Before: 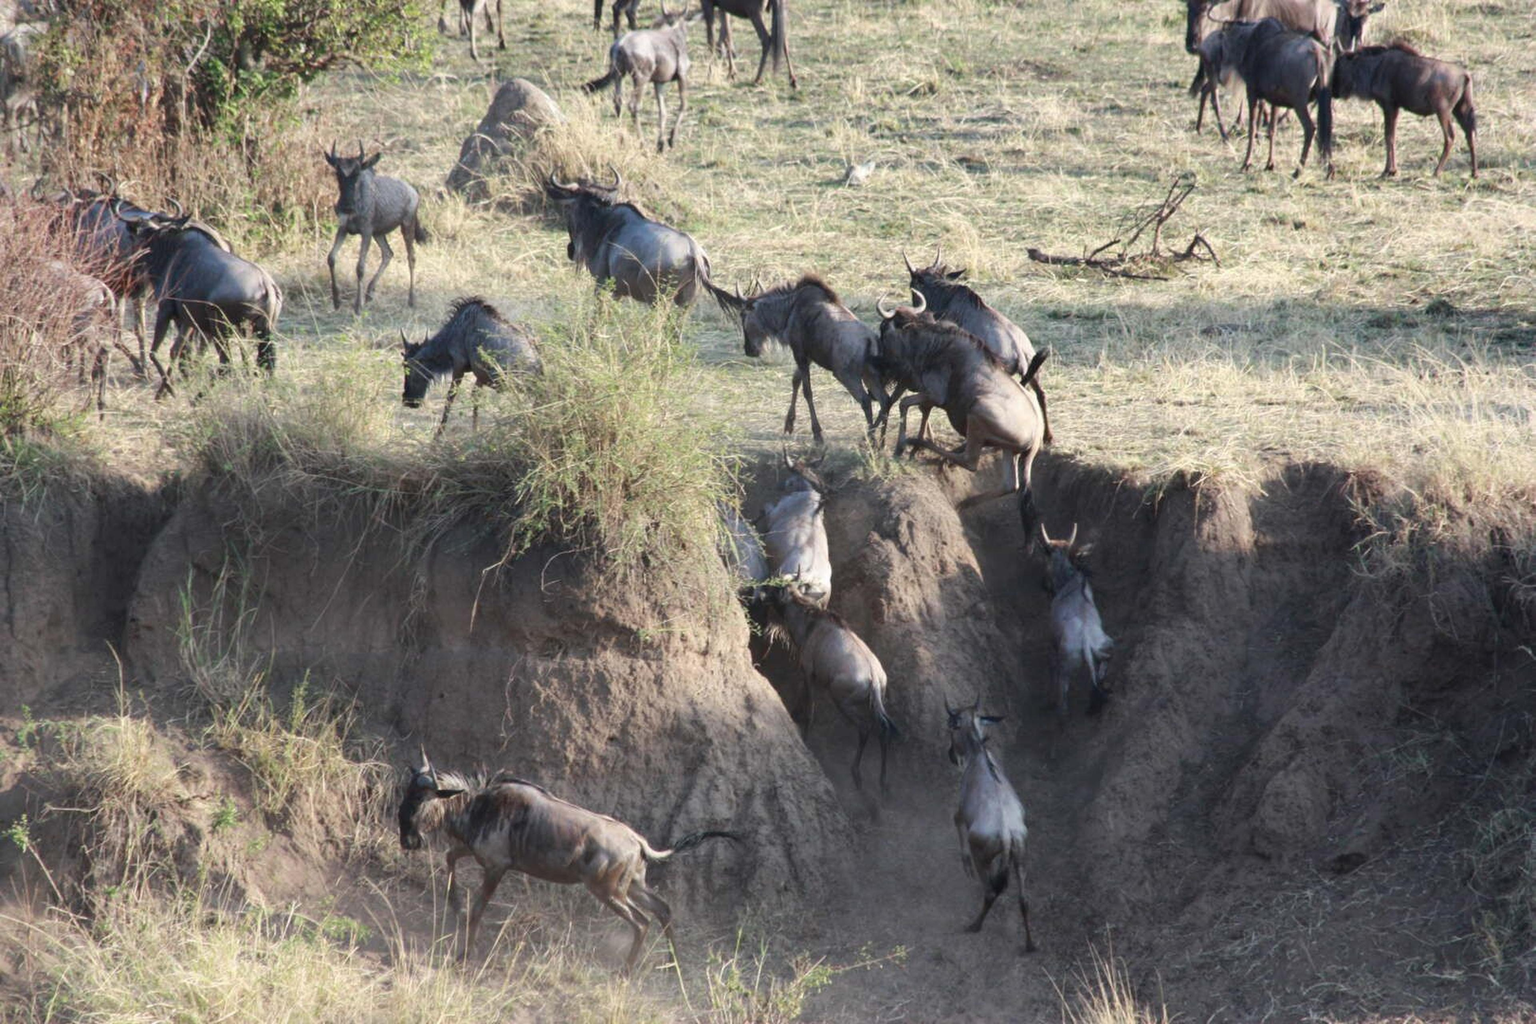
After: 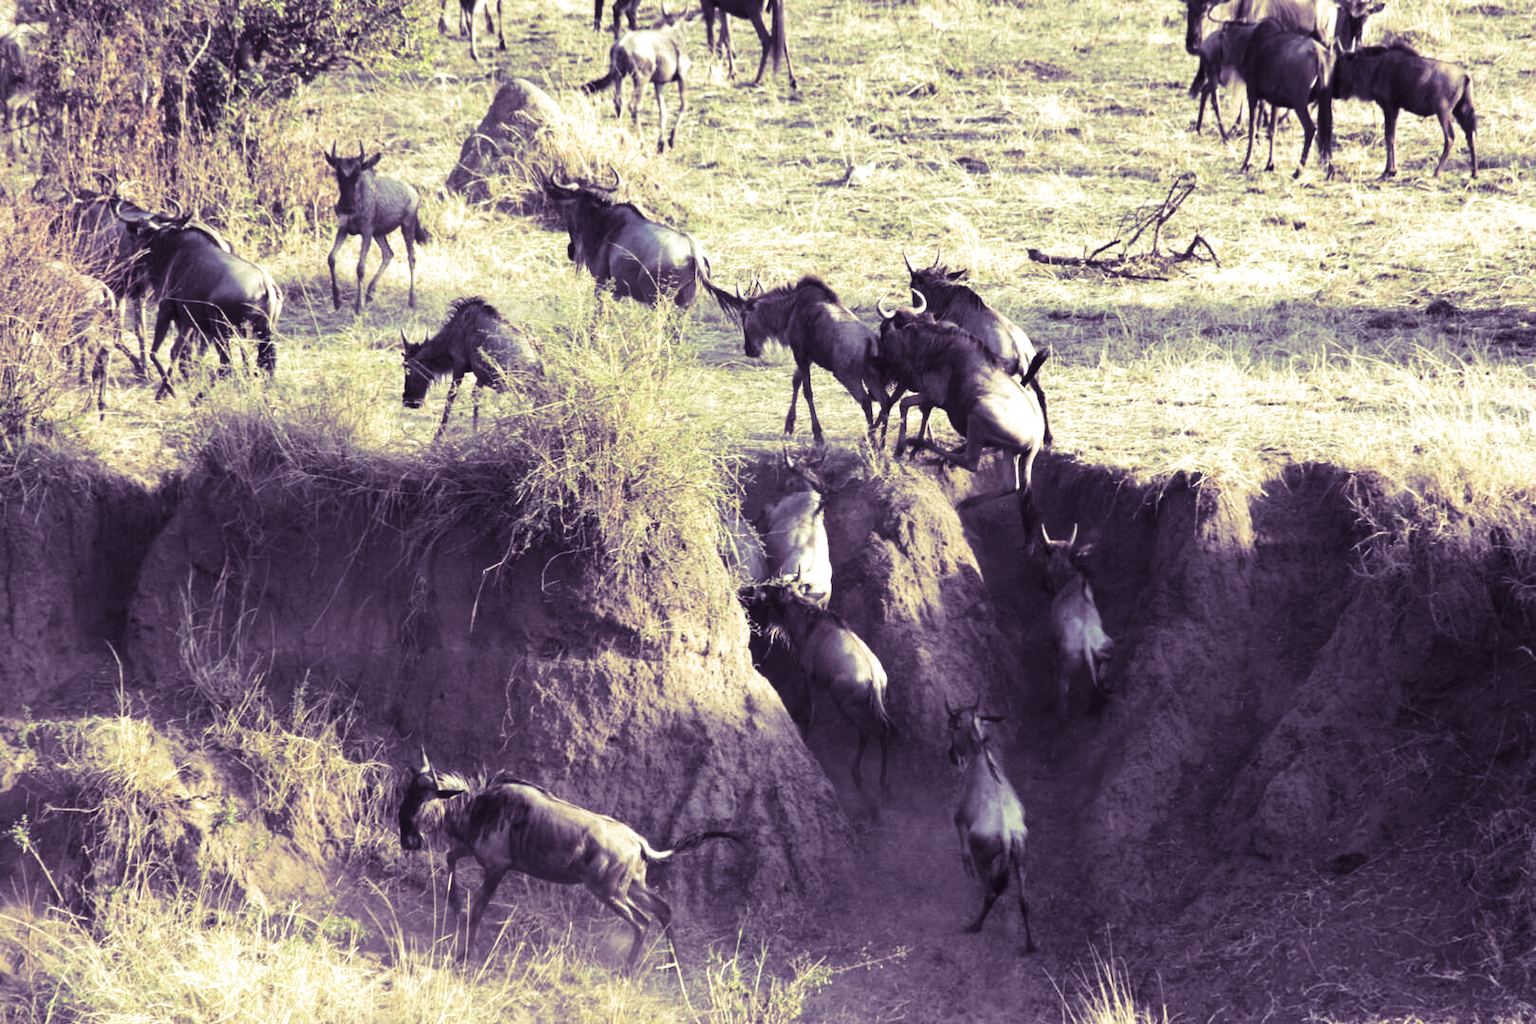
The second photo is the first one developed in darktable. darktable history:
tone equalizer: -8 EV -0.75 EV, -7 EV -0.7 EV, -6 EV -0.6 EV, -5 EV -0.4 EV, -3 EV 0.4 EV, -2 EV 0.6 EV, -1 EV 0.7 EV, +0 EV 0.75 EV, edges refinement/feathering 500, mask exposure compensation -1.57 EV, preserve details no
color balance rgb: shadows lift › chroma 2%, shadows lift › hue 263°, highlights gain › chroma 8%, highlights gain › hue 84°, linear chroma grading › global chroma -15%, saturation formula JzAzBz (2021)
color calibration: output R [1.003, 0.027, -0.041, 0], output G [-0.018, 1.043, -0.038, 0], output B [0.071, -0.086, 1.017, 0], illuminant as shot in camera, x 0.359, y 0.362, temperature 4570.54 K
color zones: curves: ch0 [(0.25, 0.5) (0.428, 0.473) (0.75, 0.5)]; ch1 [(0.243, 0.479) (0.398, 0.452) (0.75, 0.5)]
split-toning: shadows › hue 266.4°, shadows › saturation 0.4, highlights › hue 61.2°, highlights › saturation 0.3, compress 0%
